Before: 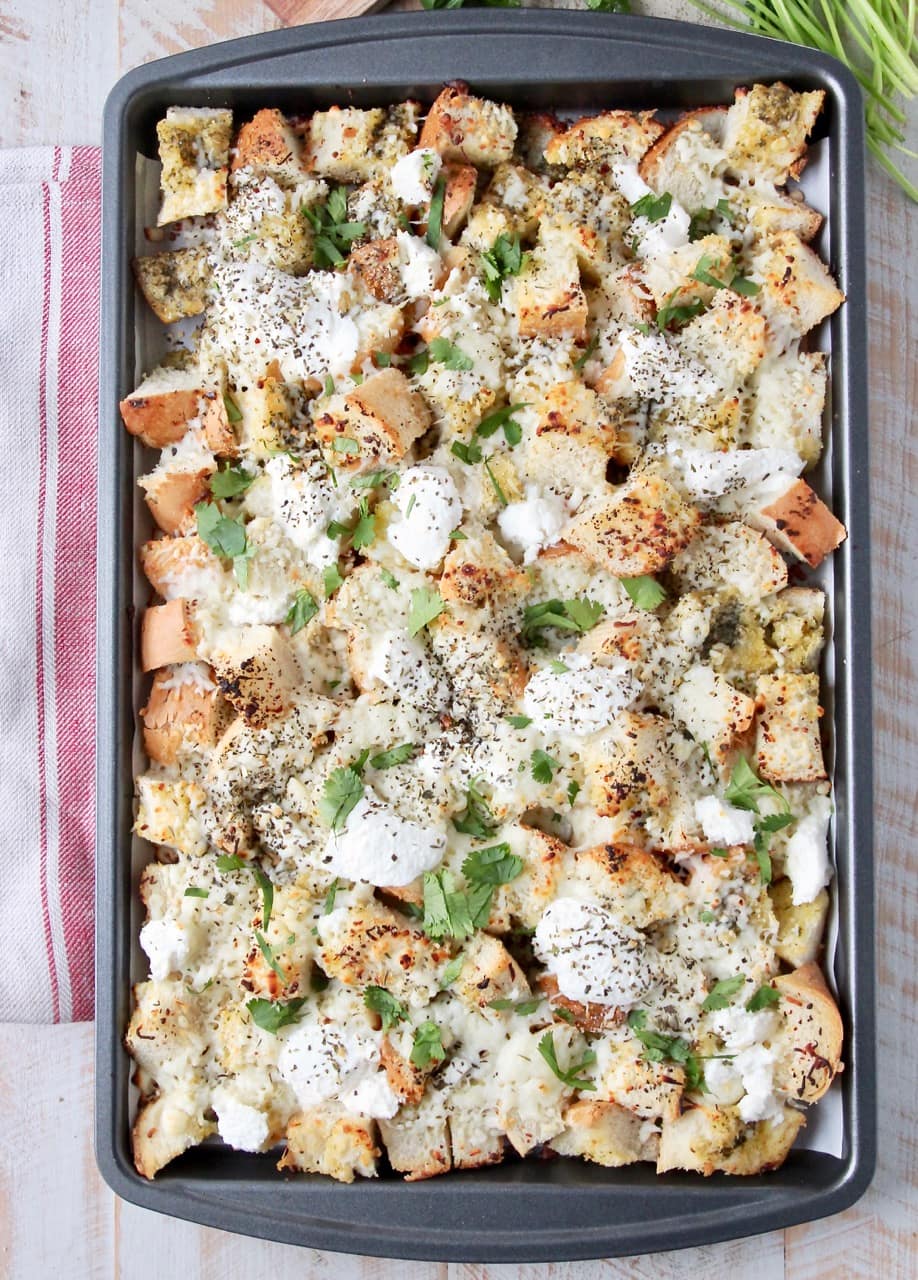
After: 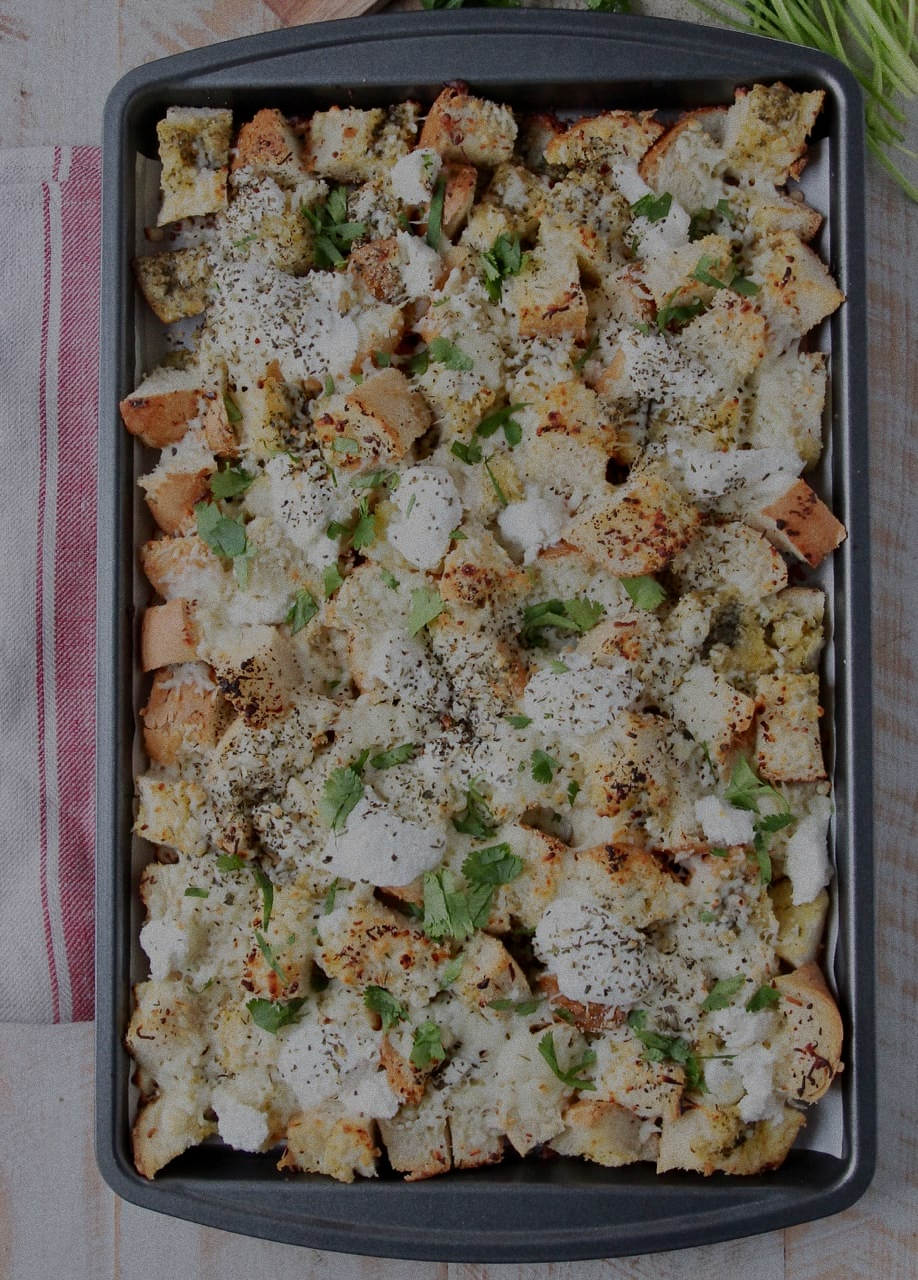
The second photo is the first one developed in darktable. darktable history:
grain: coarseness 0.09 ISO
tone equalizer: on, module defaults
exposure: exposure -1.468 EV, compensate highlight preservation false
